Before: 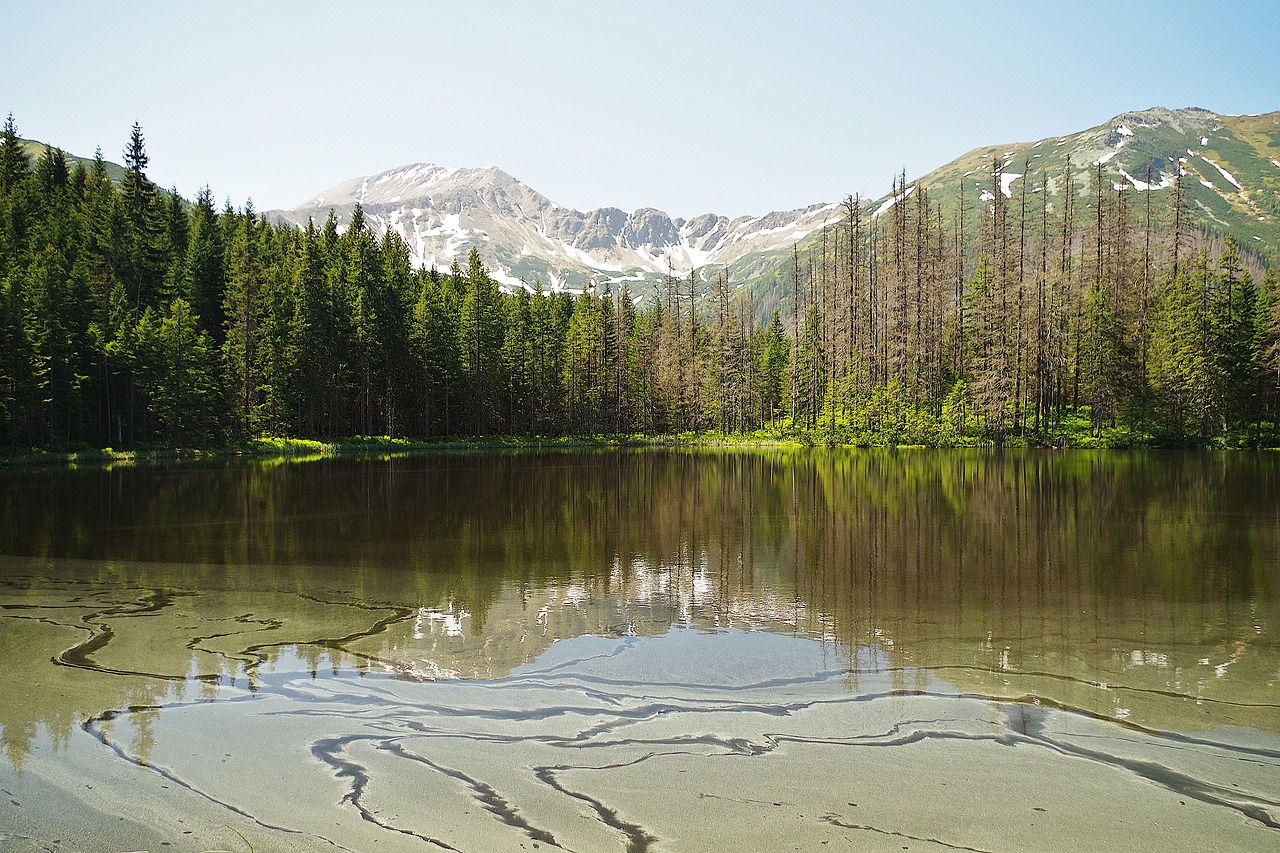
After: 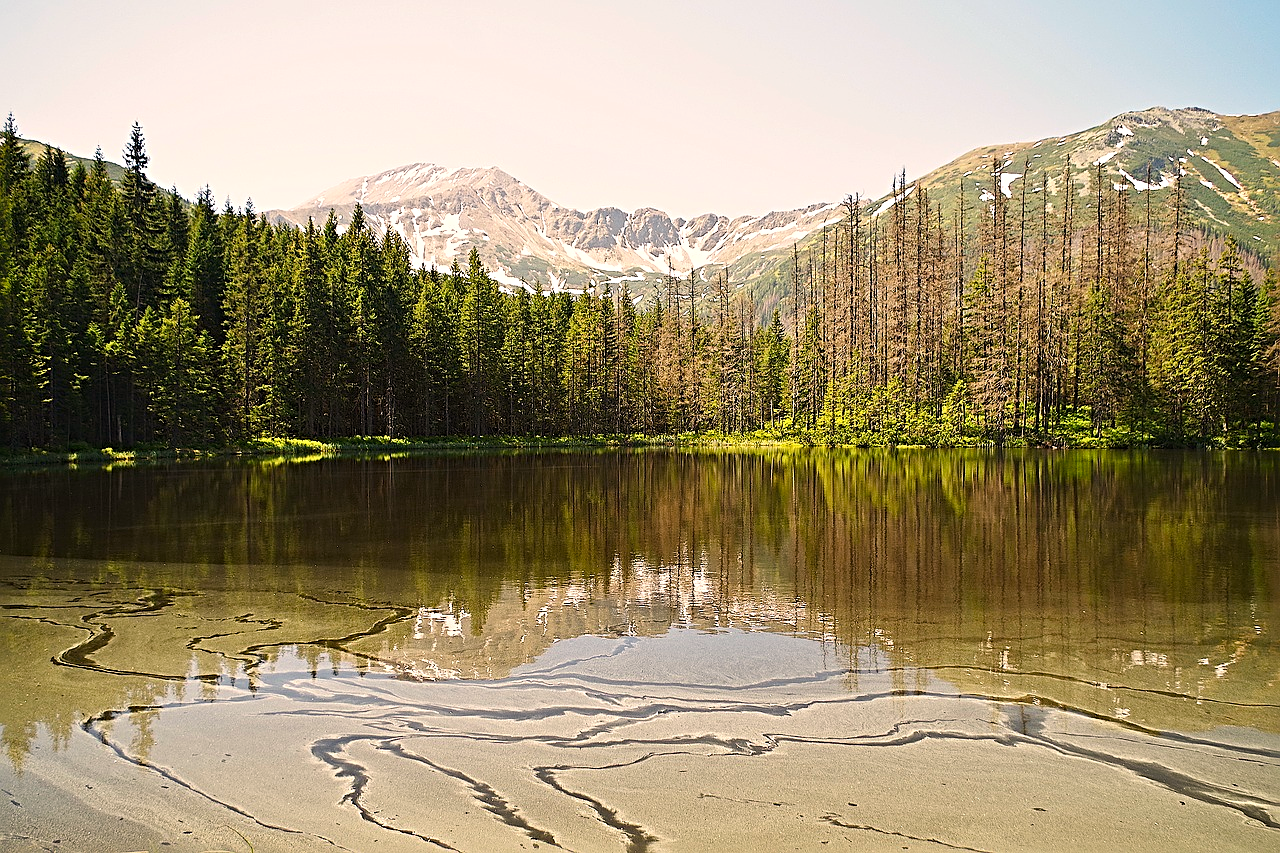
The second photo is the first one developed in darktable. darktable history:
white balance: red 1.127, blue 0.943
sharpen: radius 4
color balance rgb: linear chroma grading › shadows 19.44%, linear chroma grading › highlights 3.42%, linear chroma grading › mid-tones 10.16%
contrast brightness saturation: contrast 0.1, brightness 0.02, saturation 0.02
